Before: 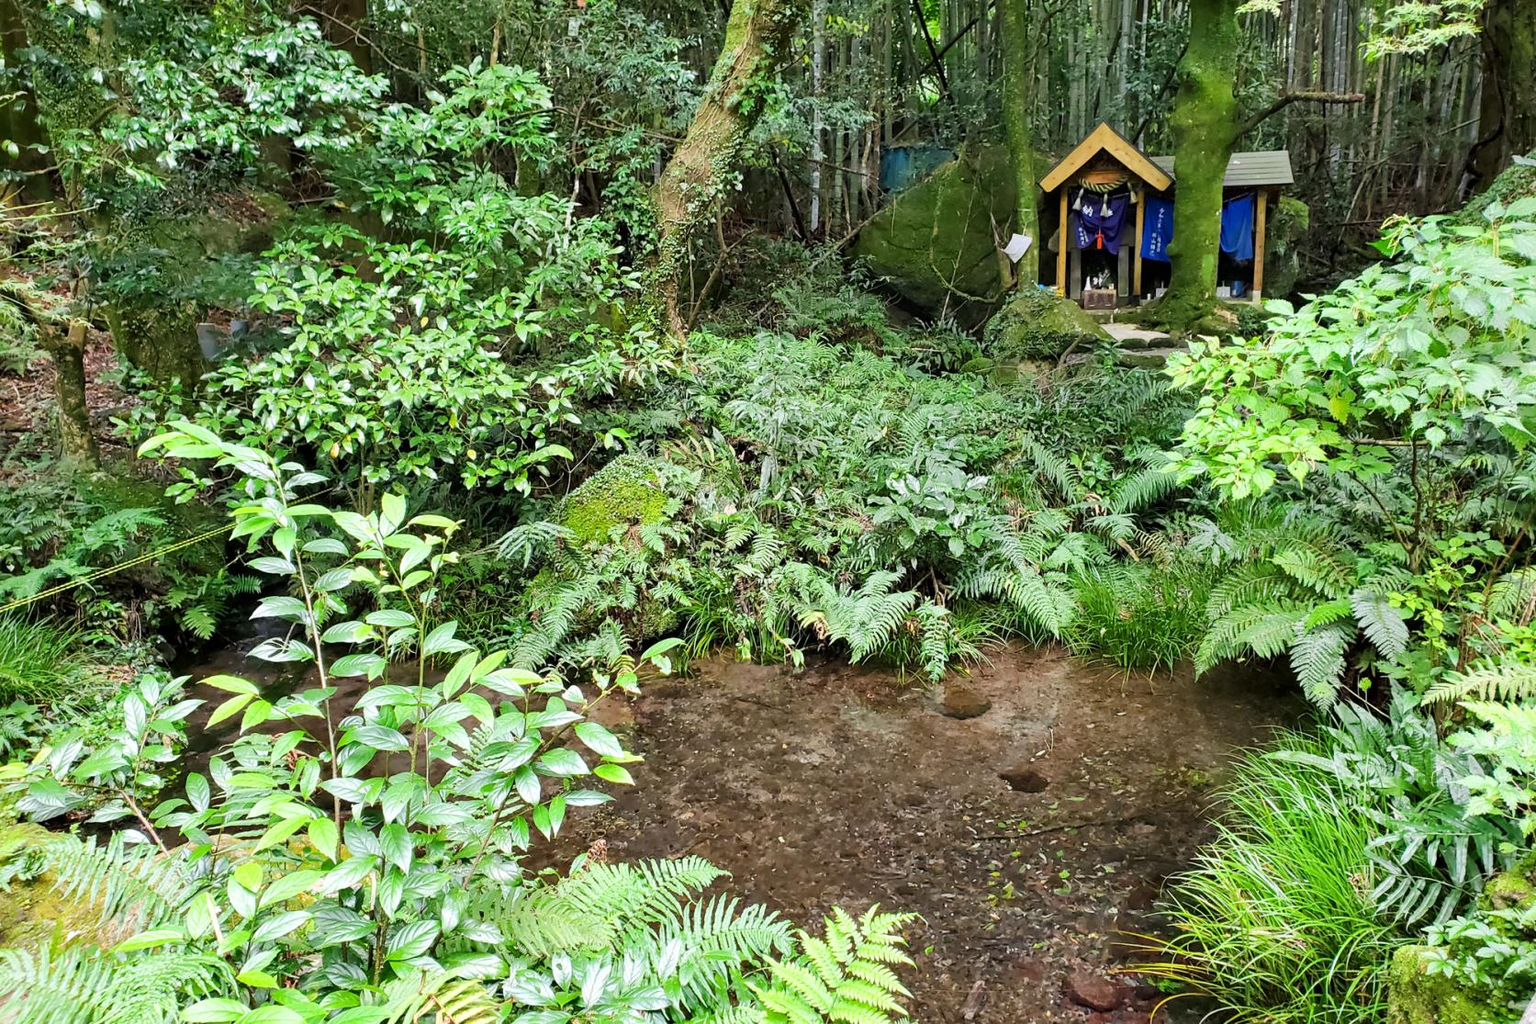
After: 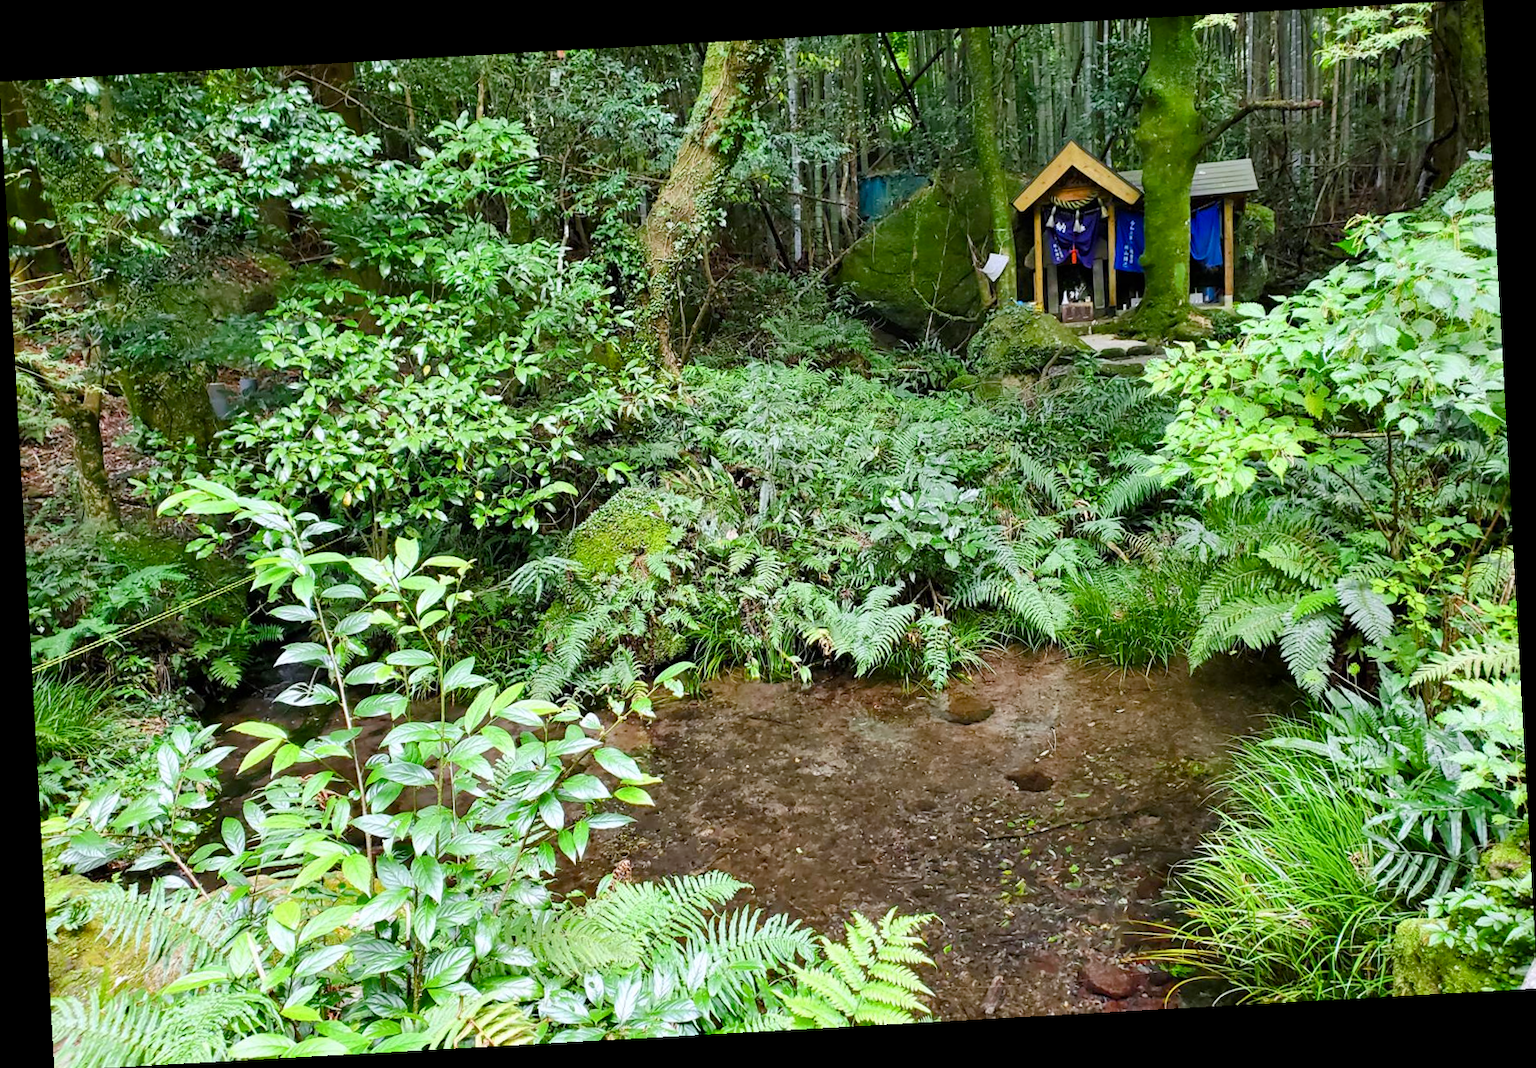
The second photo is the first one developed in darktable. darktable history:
crop: top 0.05%, bottom 0.098%
rotate and perspective: rotation -3.18°, automatic cropping off
color balance rgb: perceptual saturation grading › global saturation 20%, perceptual saturation grading › highlights -25%, perceptual saturation grading › shadows 25%
white balance: red 0.98, blue 1.034
